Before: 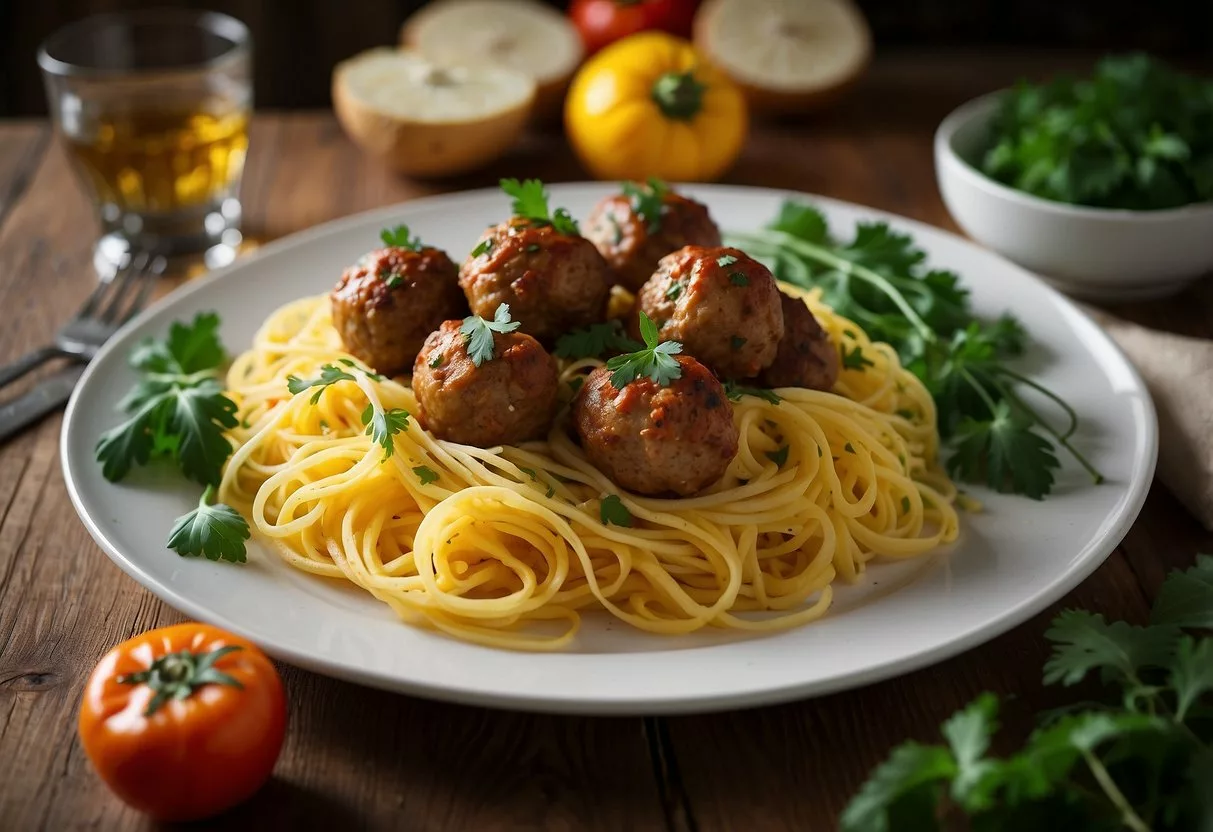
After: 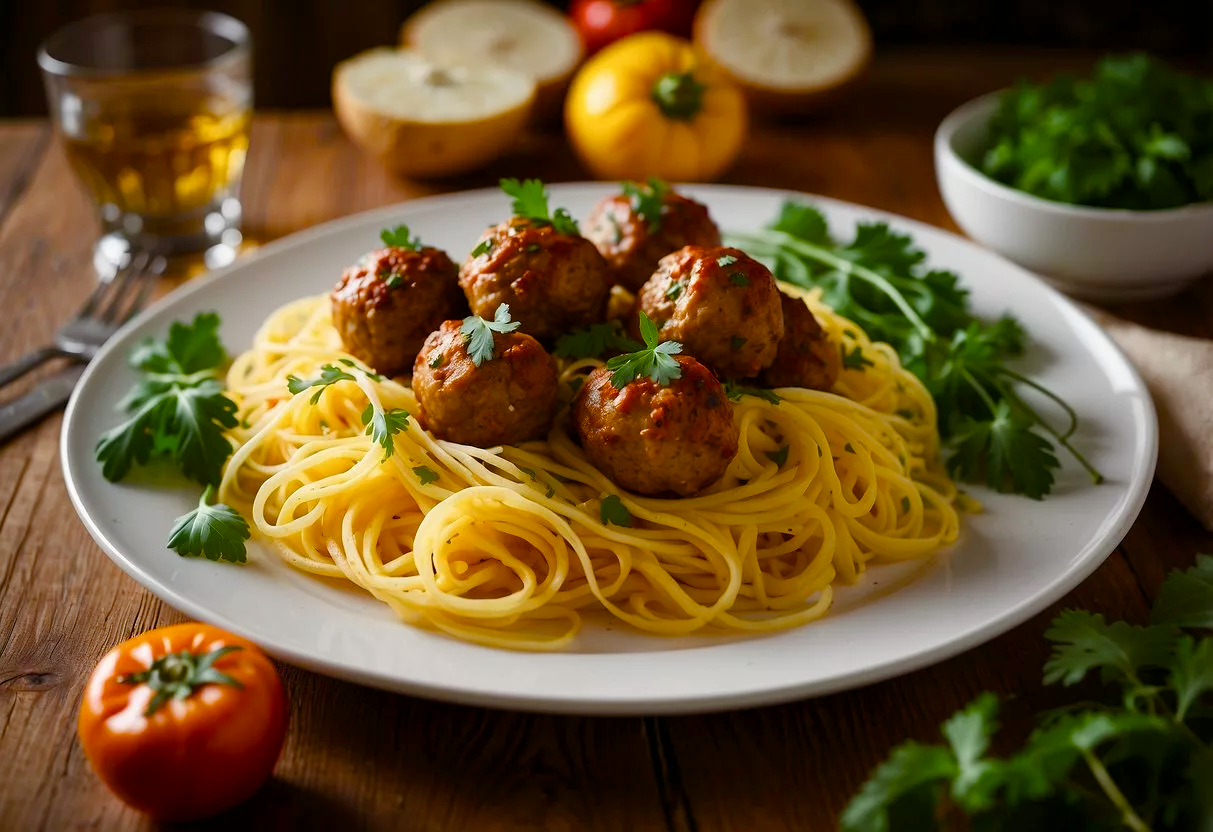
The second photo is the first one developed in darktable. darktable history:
color balance rgb: shadows lift › chroma 1.02%, shadows lift › hue 28.3°, power › luminance 0.934%, power › chroma 0.396%, power › hue 33.87°, perceptual saturation grading › global saturation 45.276%, perceptual saturation grading › highlights -50.543%, perceptual saturation grading › shadows 30.387%
